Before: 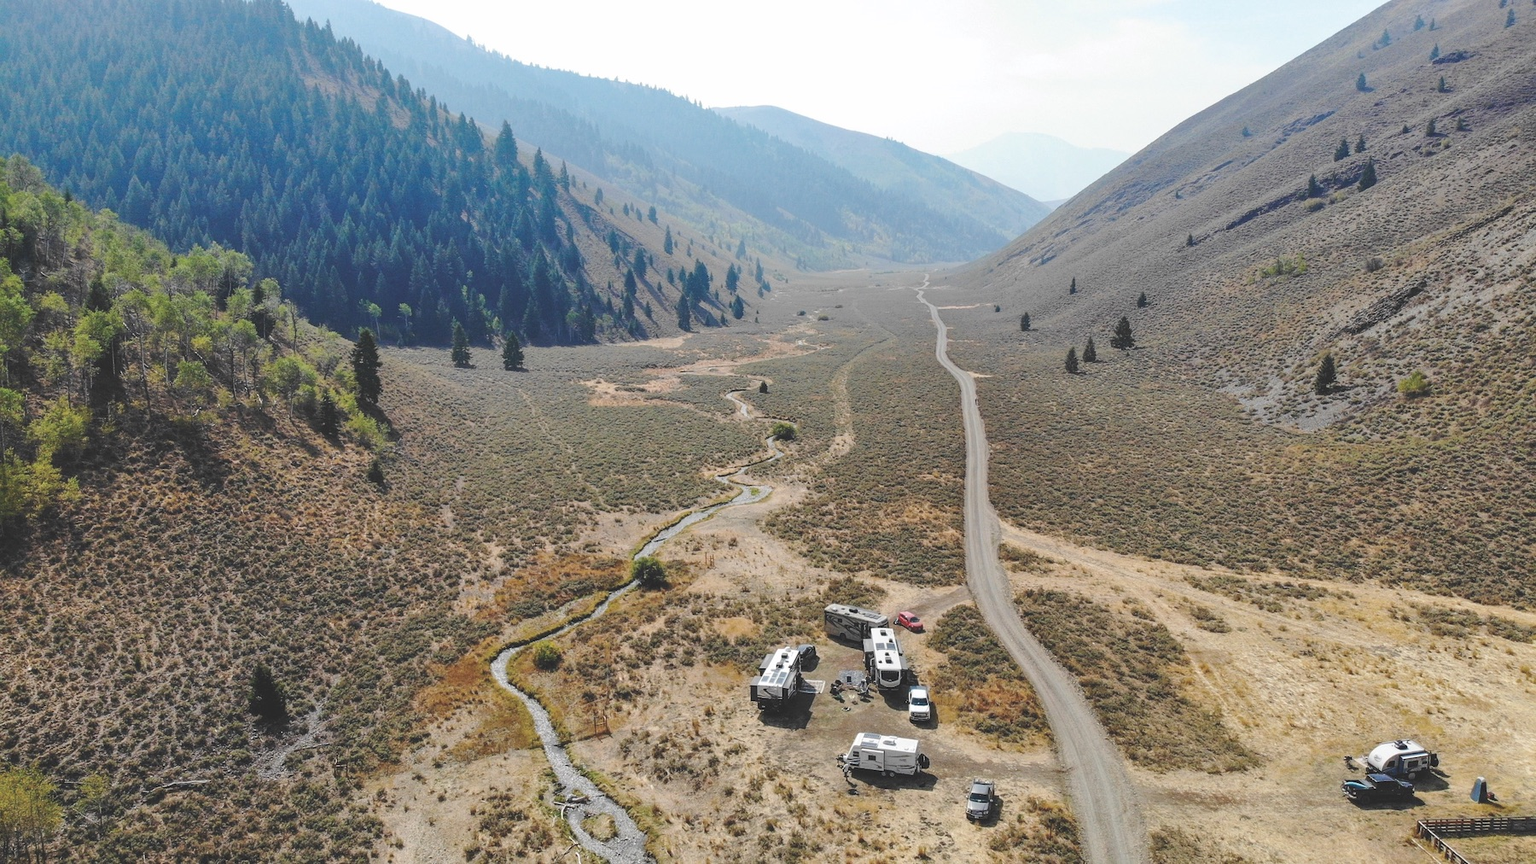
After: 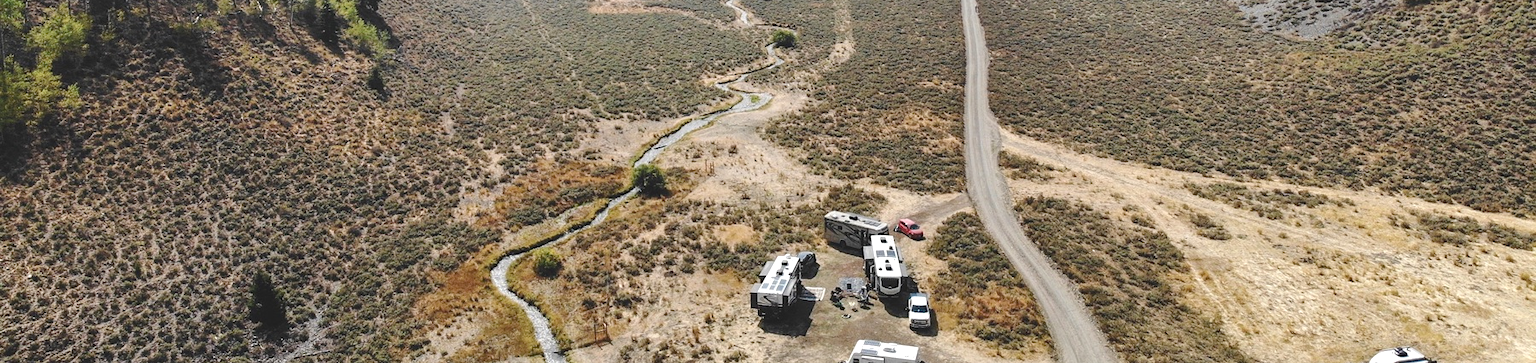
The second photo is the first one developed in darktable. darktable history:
color correction: saturation 0.98
color balance rgb: shadows lift › luminance -20%, power › hue 72.24°, highlights gain › luminance 15%, global offset › hue 171.6°, perceptual saturation grading › highlights -30%, perceptual saturation grading › shadows 20%, global vibrance 30%, contrast 10%
crop: top 45.551%, bottom 12.262%
